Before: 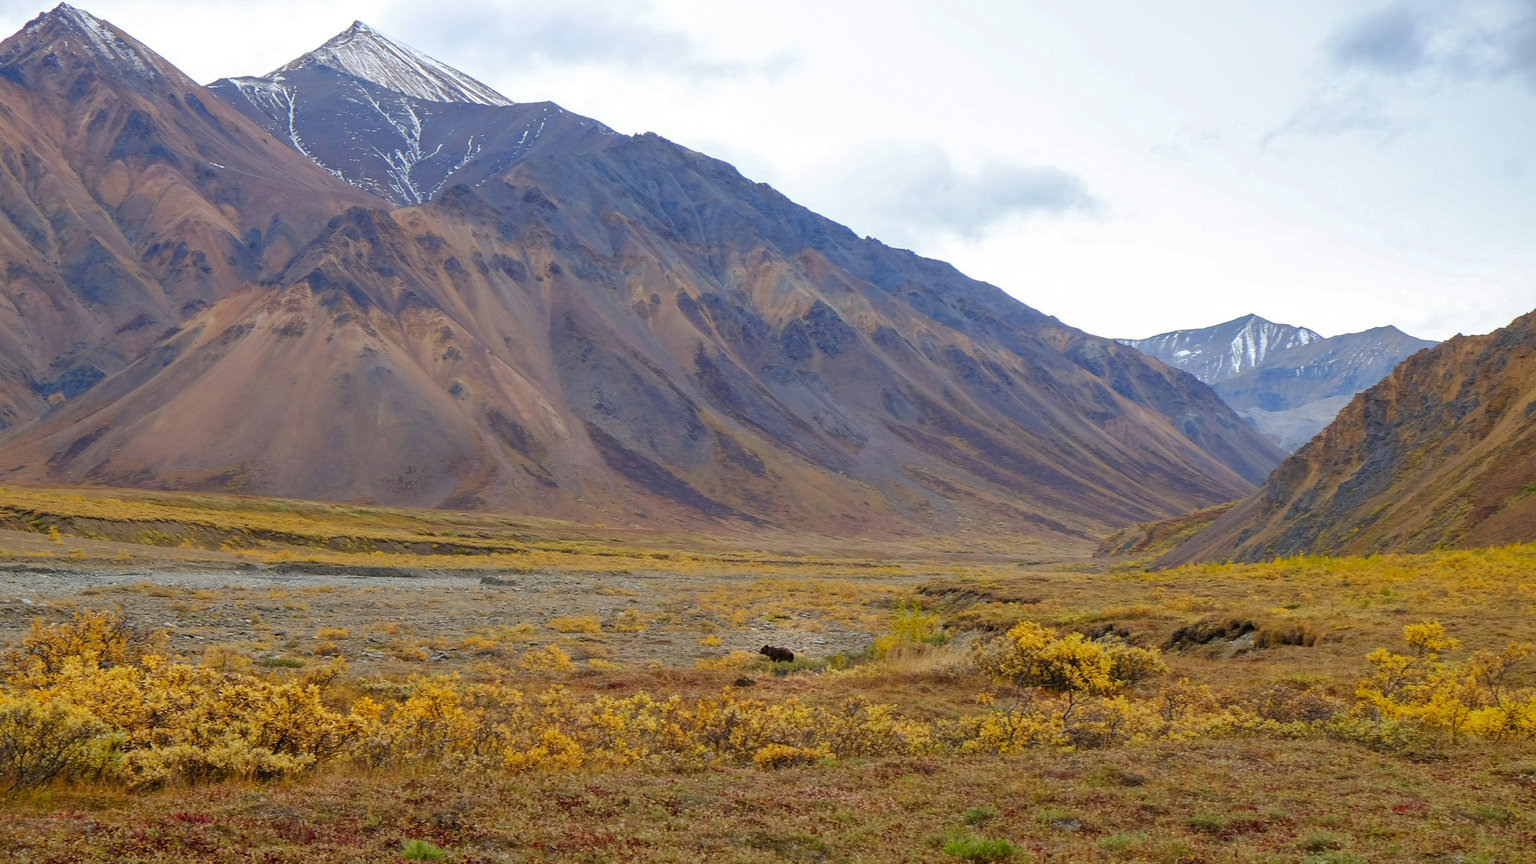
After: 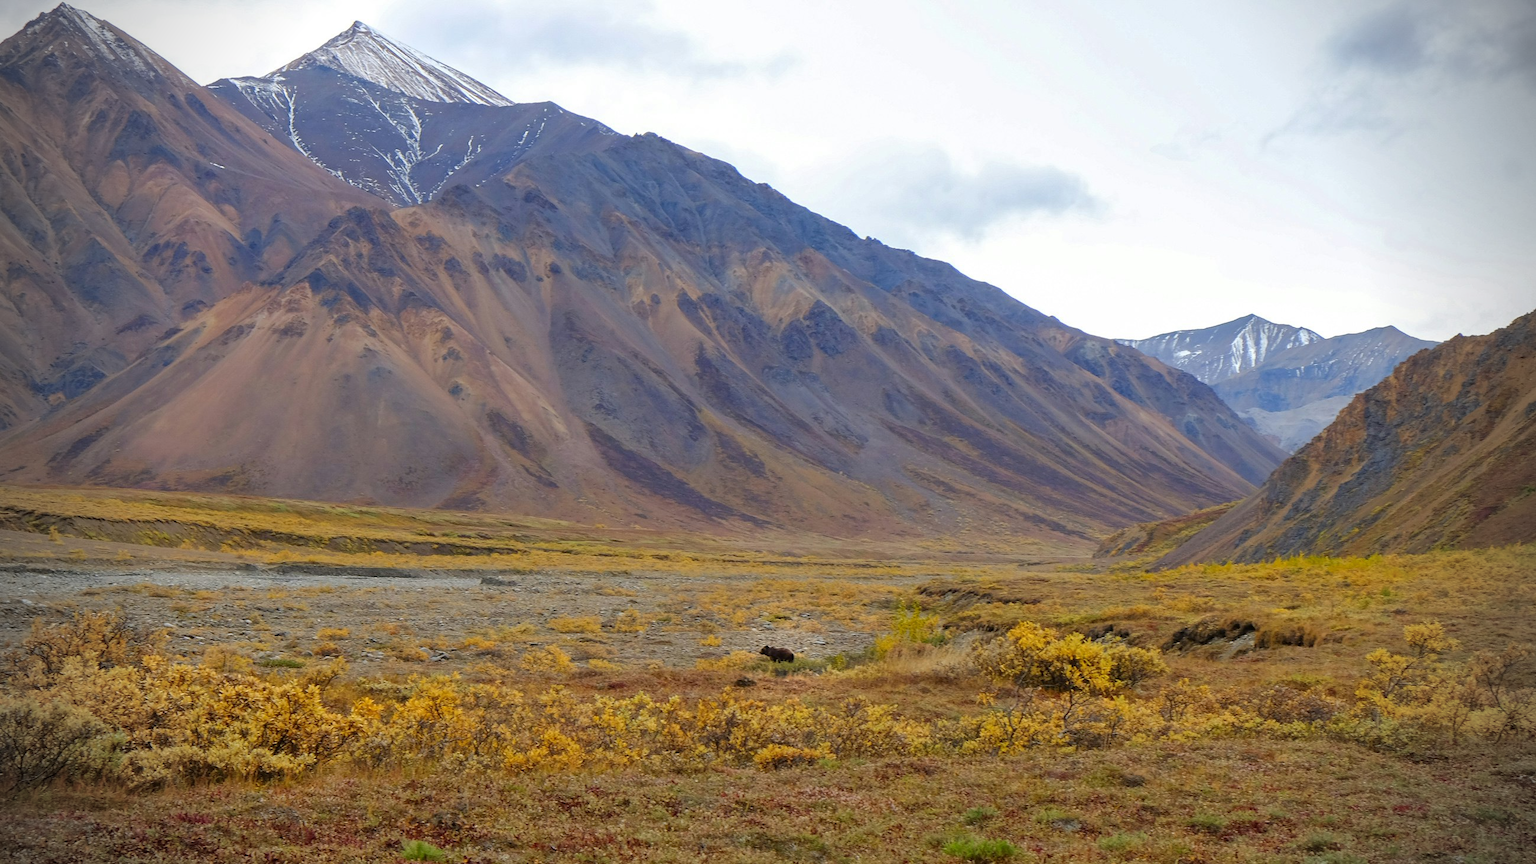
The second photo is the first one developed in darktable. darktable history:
tone equalizer: on, module defaults
vignetting: fall-off radius 31.28%
color correction: highlights b* -0.056
